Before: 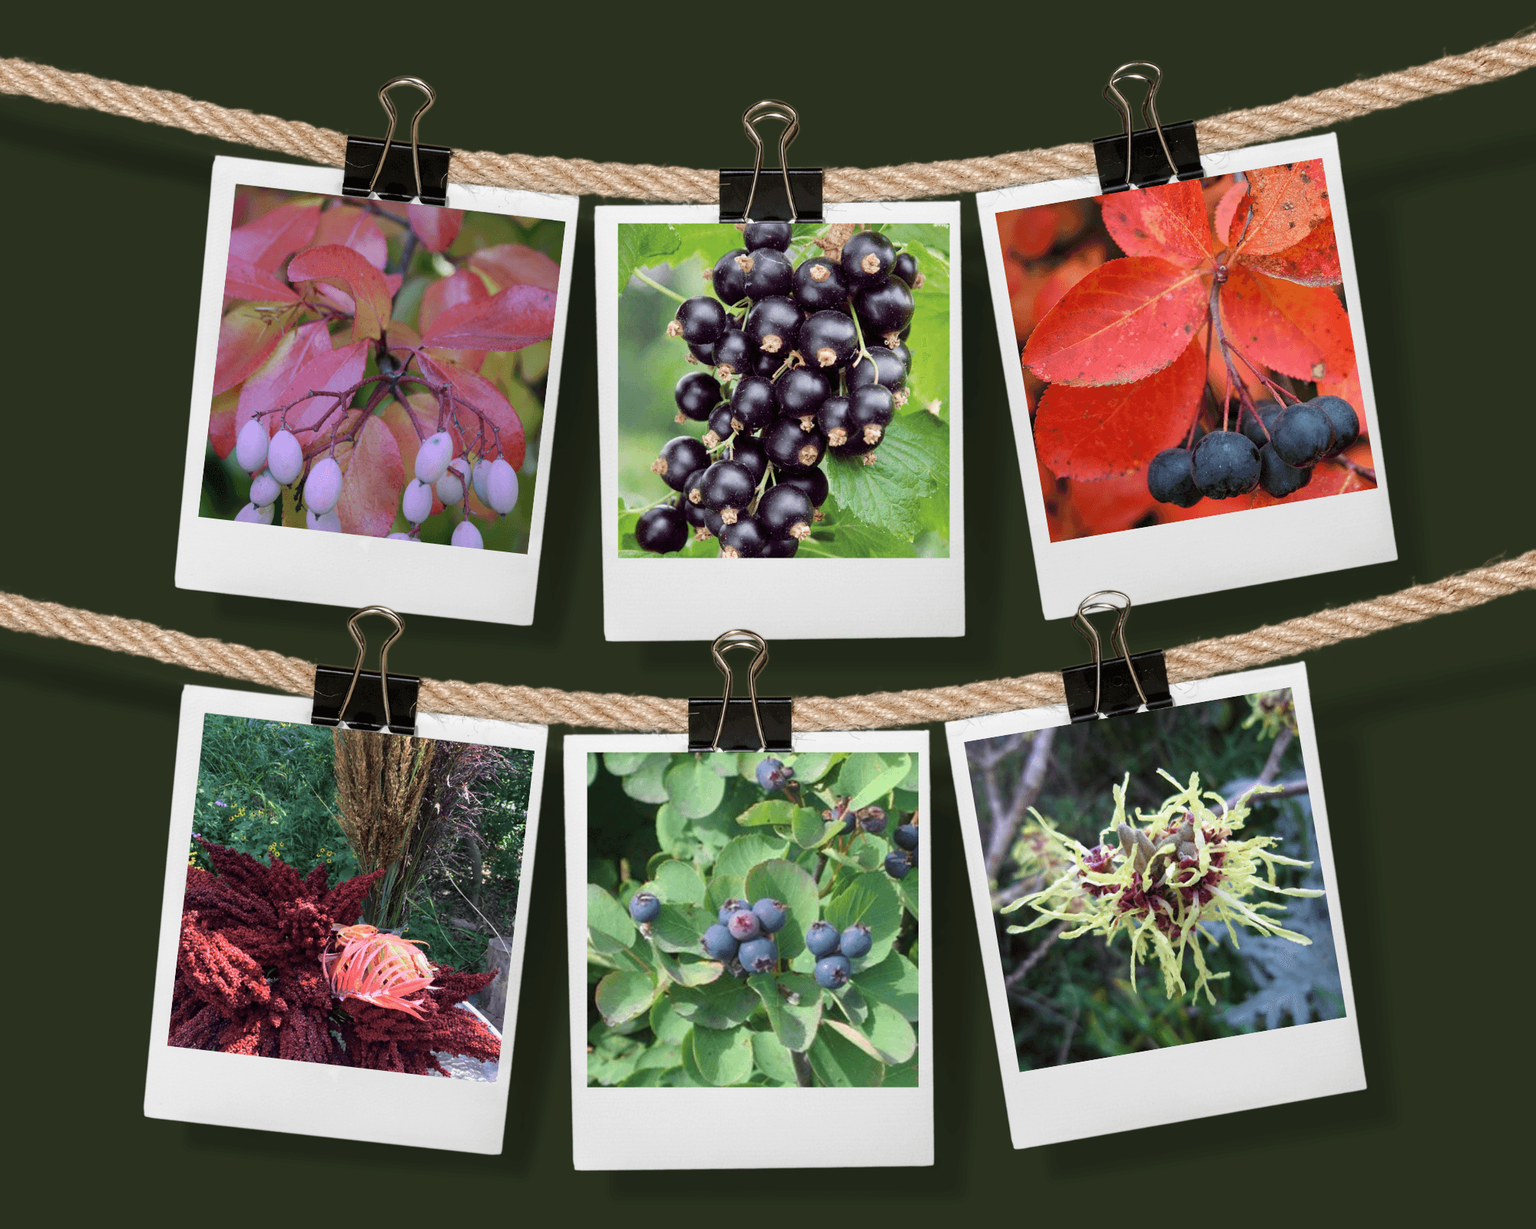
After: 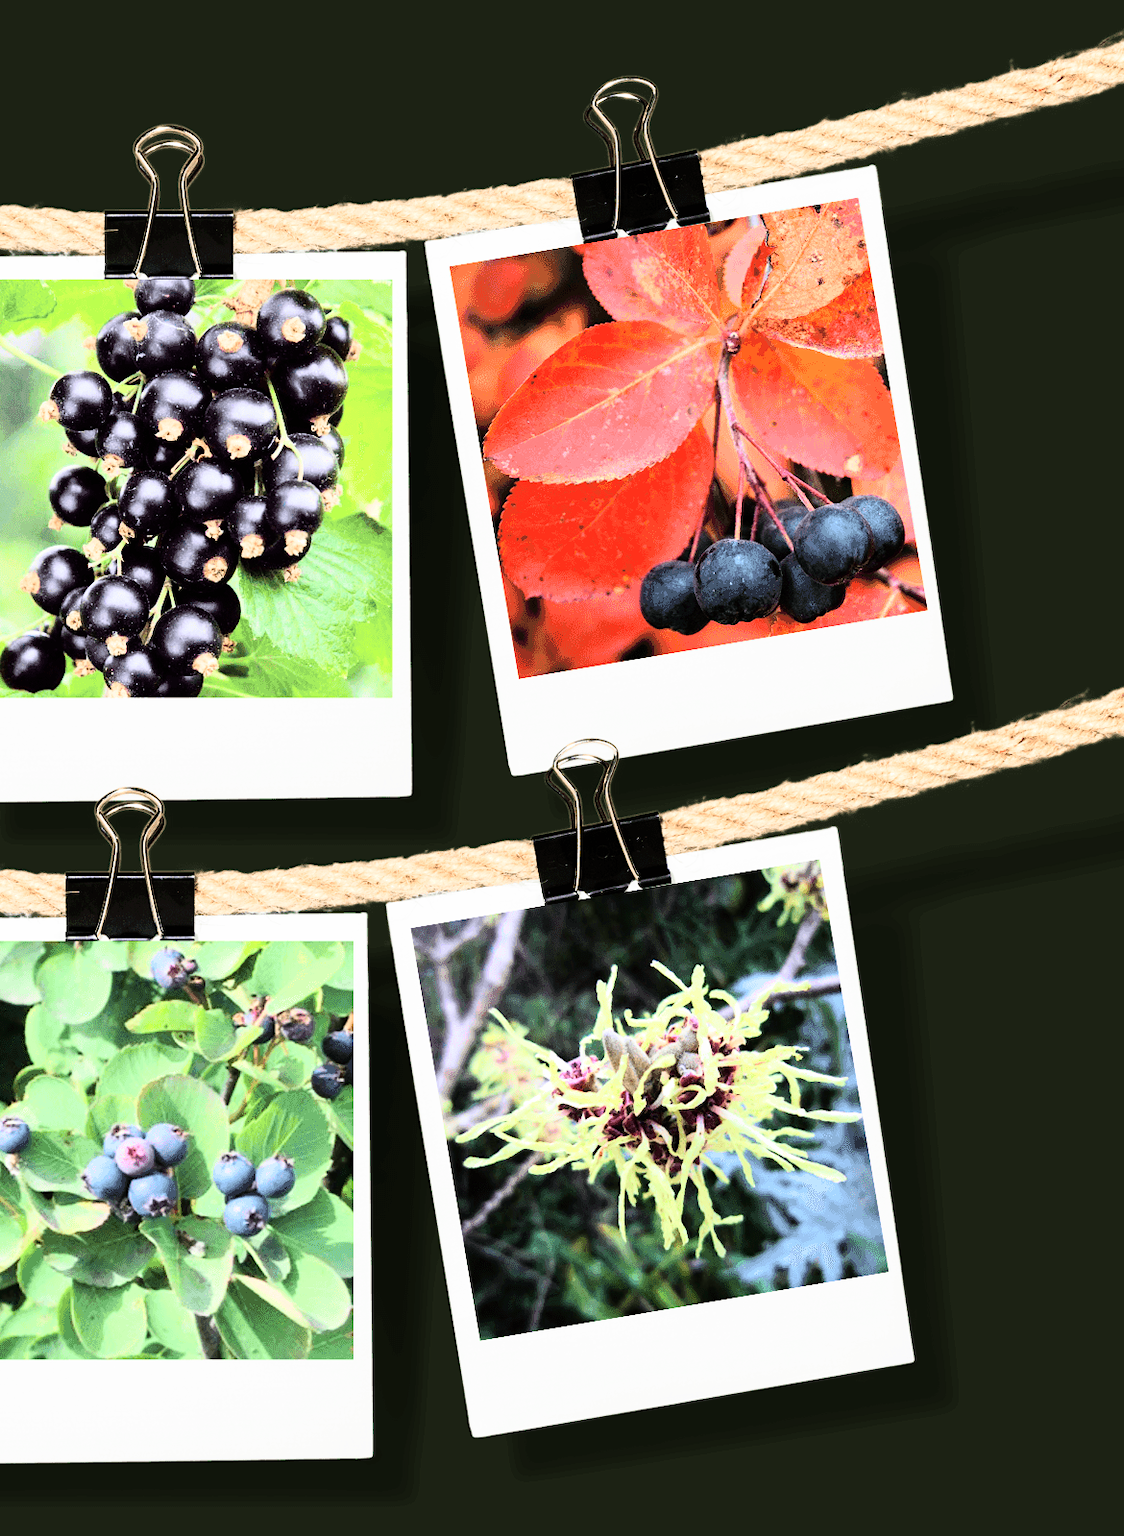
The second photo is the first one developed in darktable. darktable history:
crop: left 41.402%
rgb curve: curves: ch0 [(0, 0) (0.21, 0.15) (0.24, 0.21) (0.5, 0.75) (0.75, 0.96) (0.89, 0.99) (1, 1)]; ch1 [(0, 0.02) (0.21, 0.13) (0.25, 0.2) (0.5, 0.67) (0.75, 0.9) (0.89, 0.97) (1, 1)]; ch2 [(0, 0.02) (0.21, 0.13) (0.25, 0.2) (0.5, 0.67) (0.75, 0.9) (0.89, 0.97) (1, 1)], compensate middle gray true
